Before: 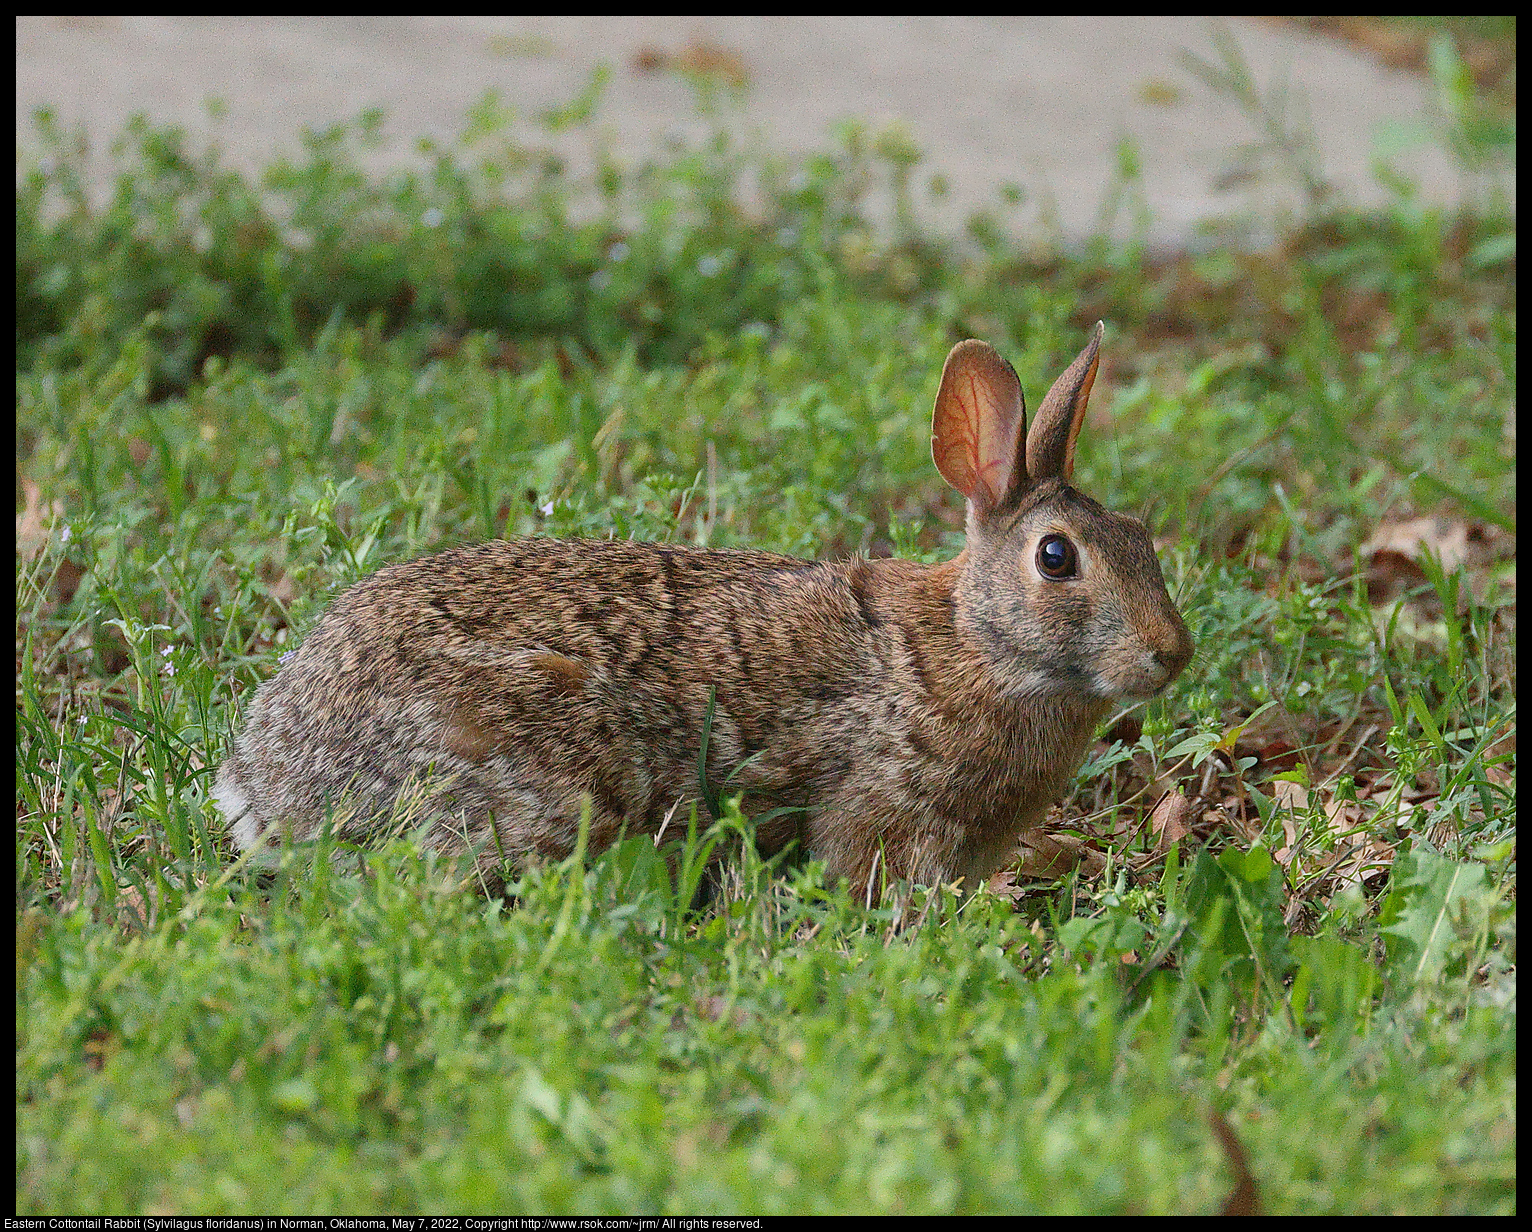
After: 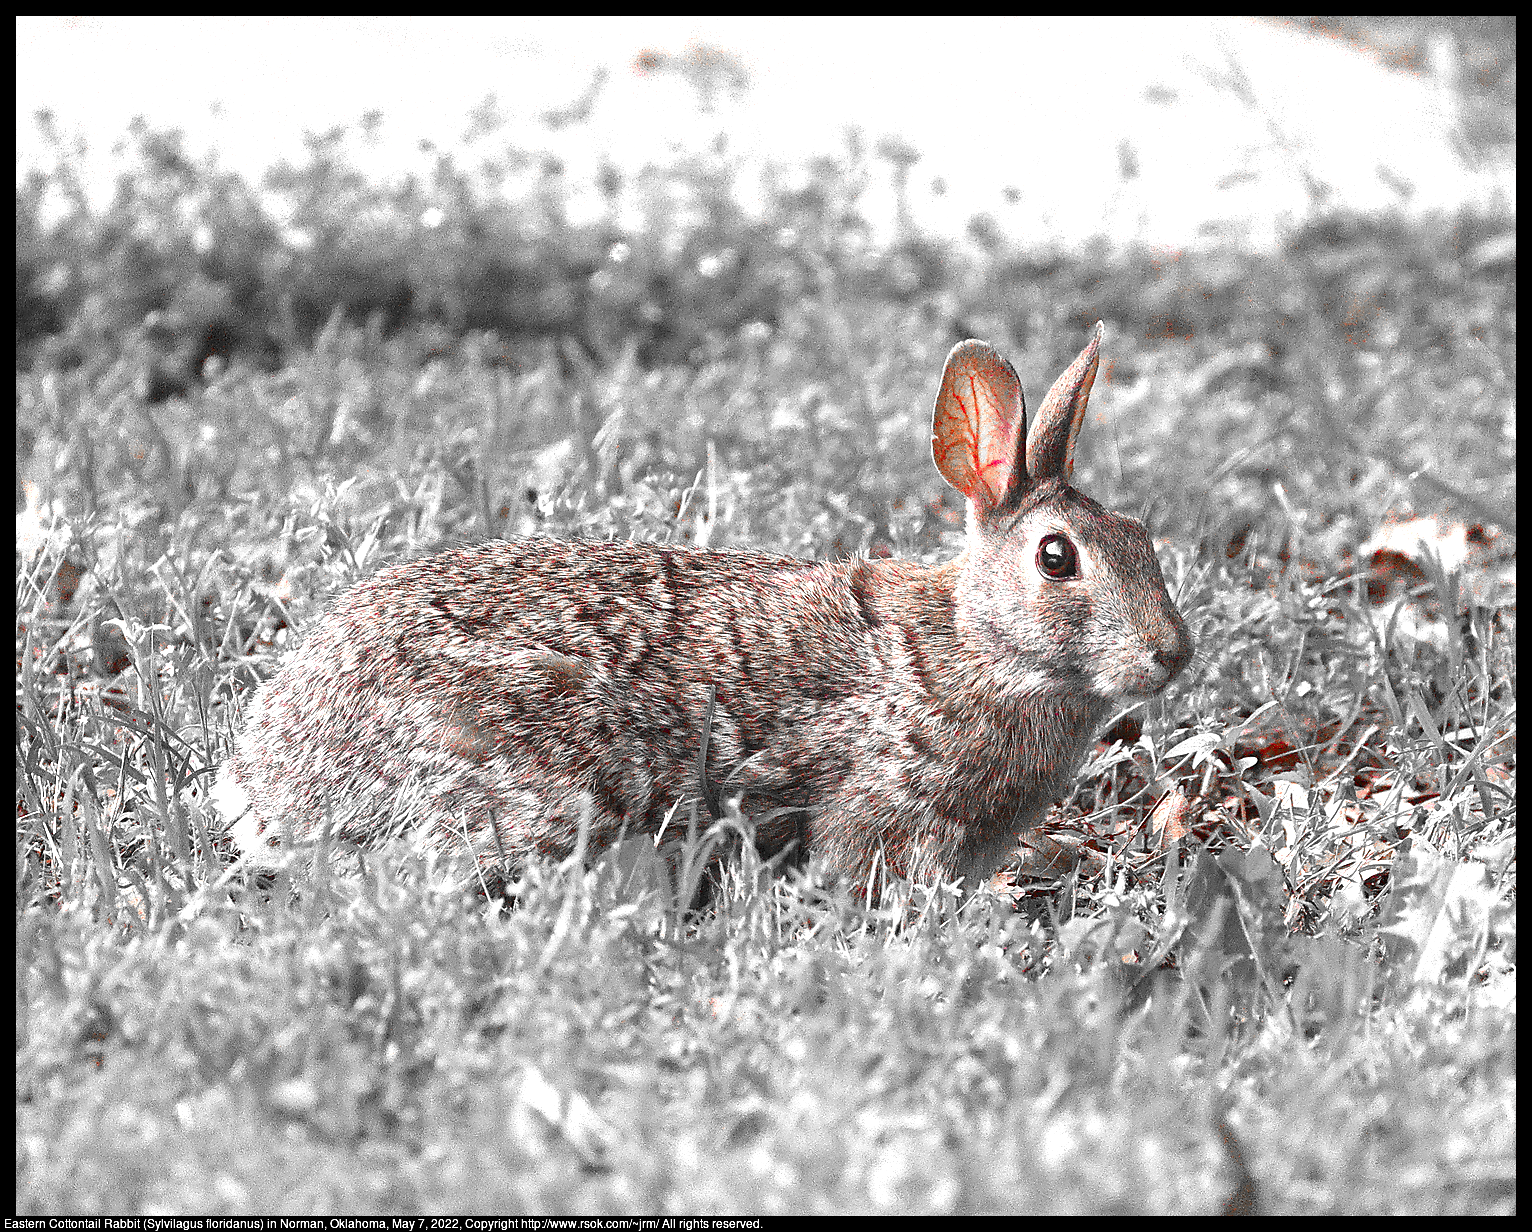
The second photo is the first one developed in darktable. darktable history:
exposure: black level correction 0.001, exposure 1.828 EV, compensate highlight preservation false
contrast brightness saturation: contrast 0.069, brightness -0.133, saturation 0.059
color zones: curves: ch0 [(0, 0.352) (0.143, 0.407) (0.286, 0.386) (0.429, 0.431) (0.571, 0.829) (0.714, 0.853) (0.857, 0.833) (1, 0.352)]; ch1 [(0, 0.604) (0.072, 0.726) (0.096, 0.608) (0.205, 0.007) (0.571, -0.006) (0.839, -0.013) (0.857, -0.012) (1, 0.604)]
